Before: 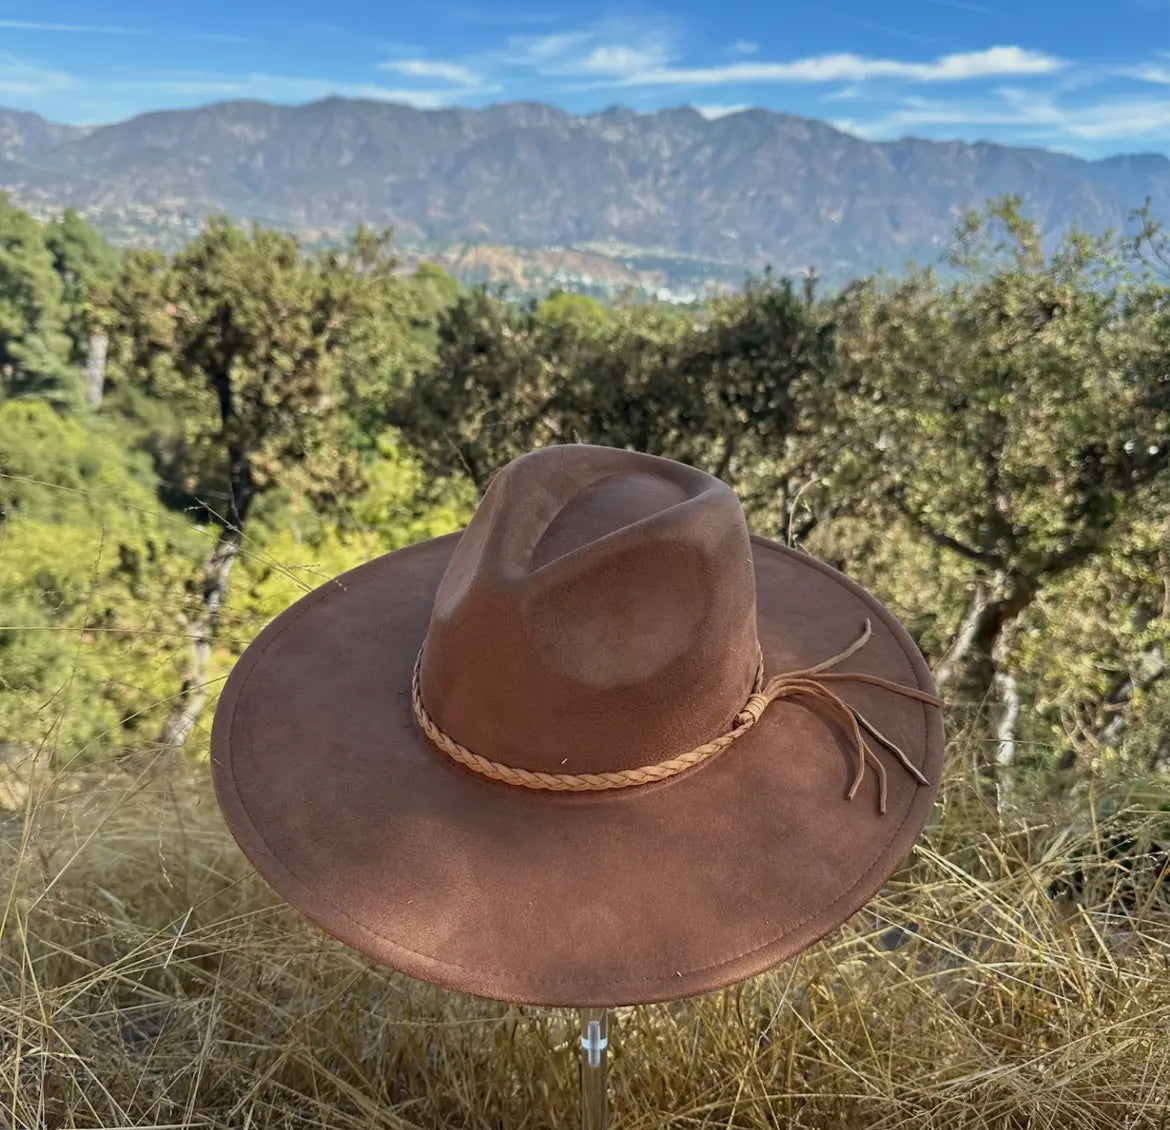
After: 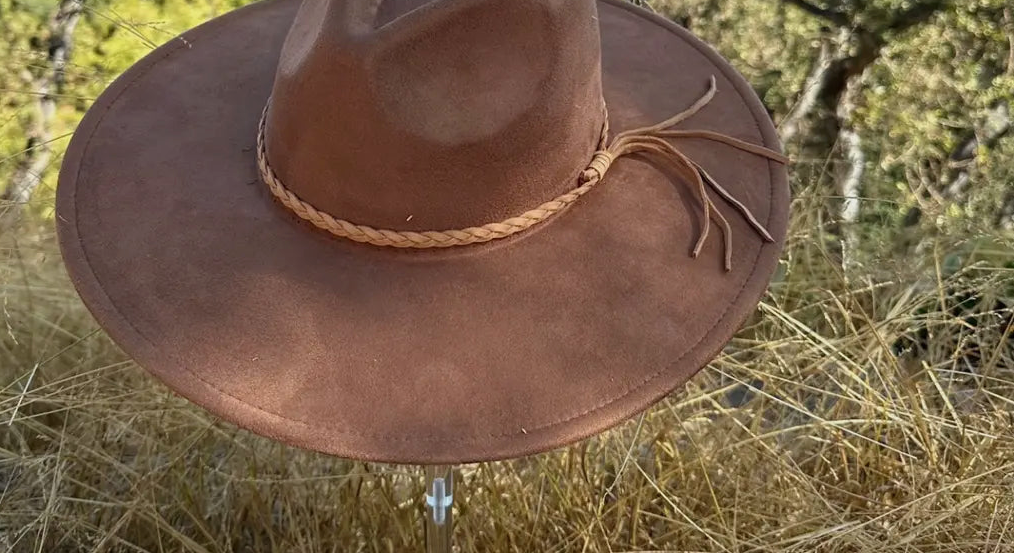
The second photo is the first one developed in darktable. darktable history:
crop and rotate: left 13.306%, top 48.129%, bottom 2.928%
exposure: exposure 0.02 EV, compensate highlight preservation false
